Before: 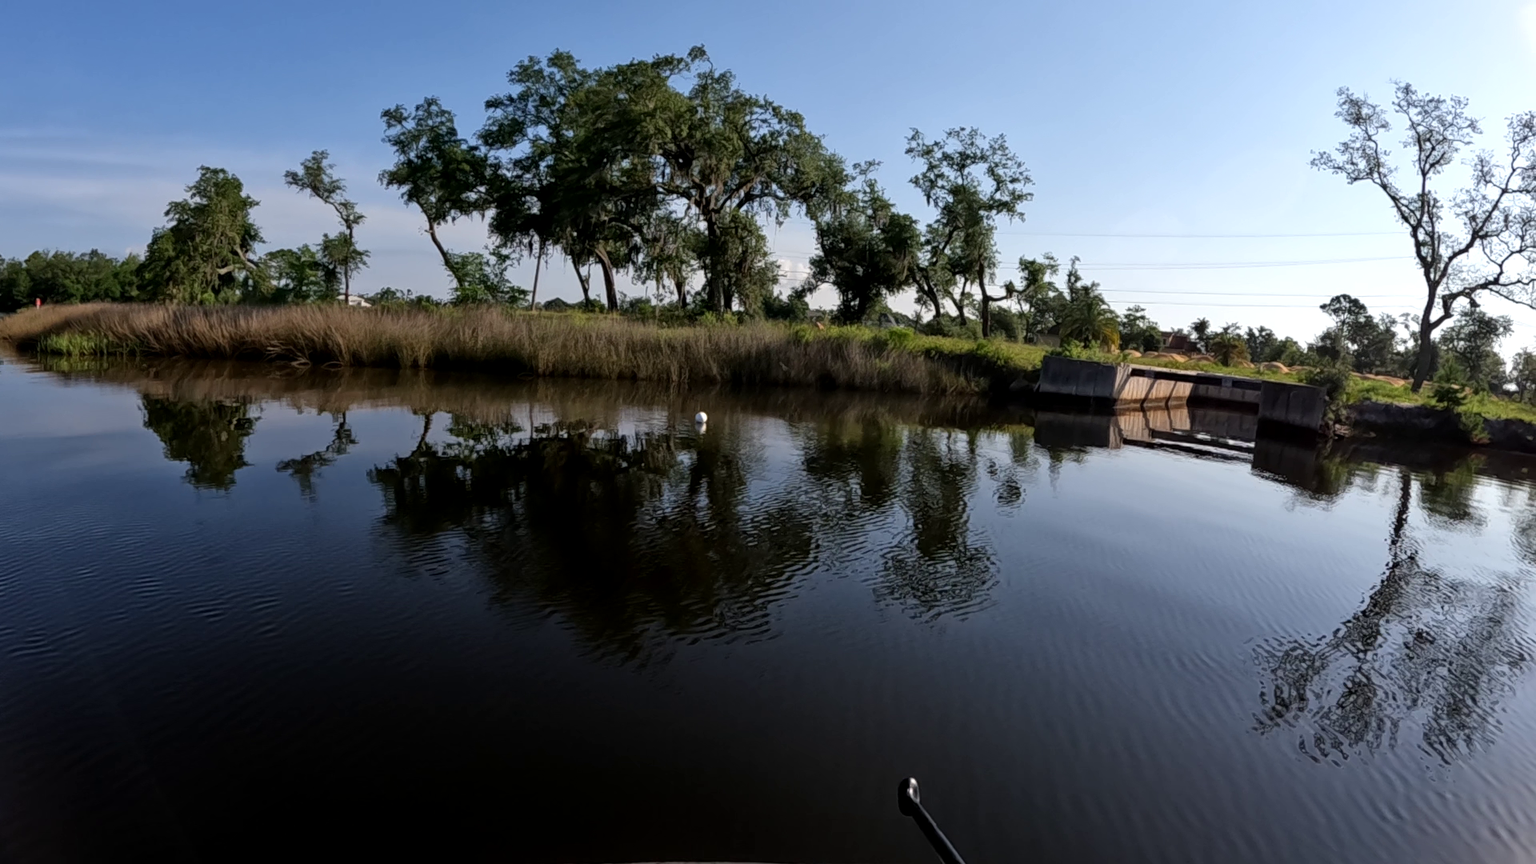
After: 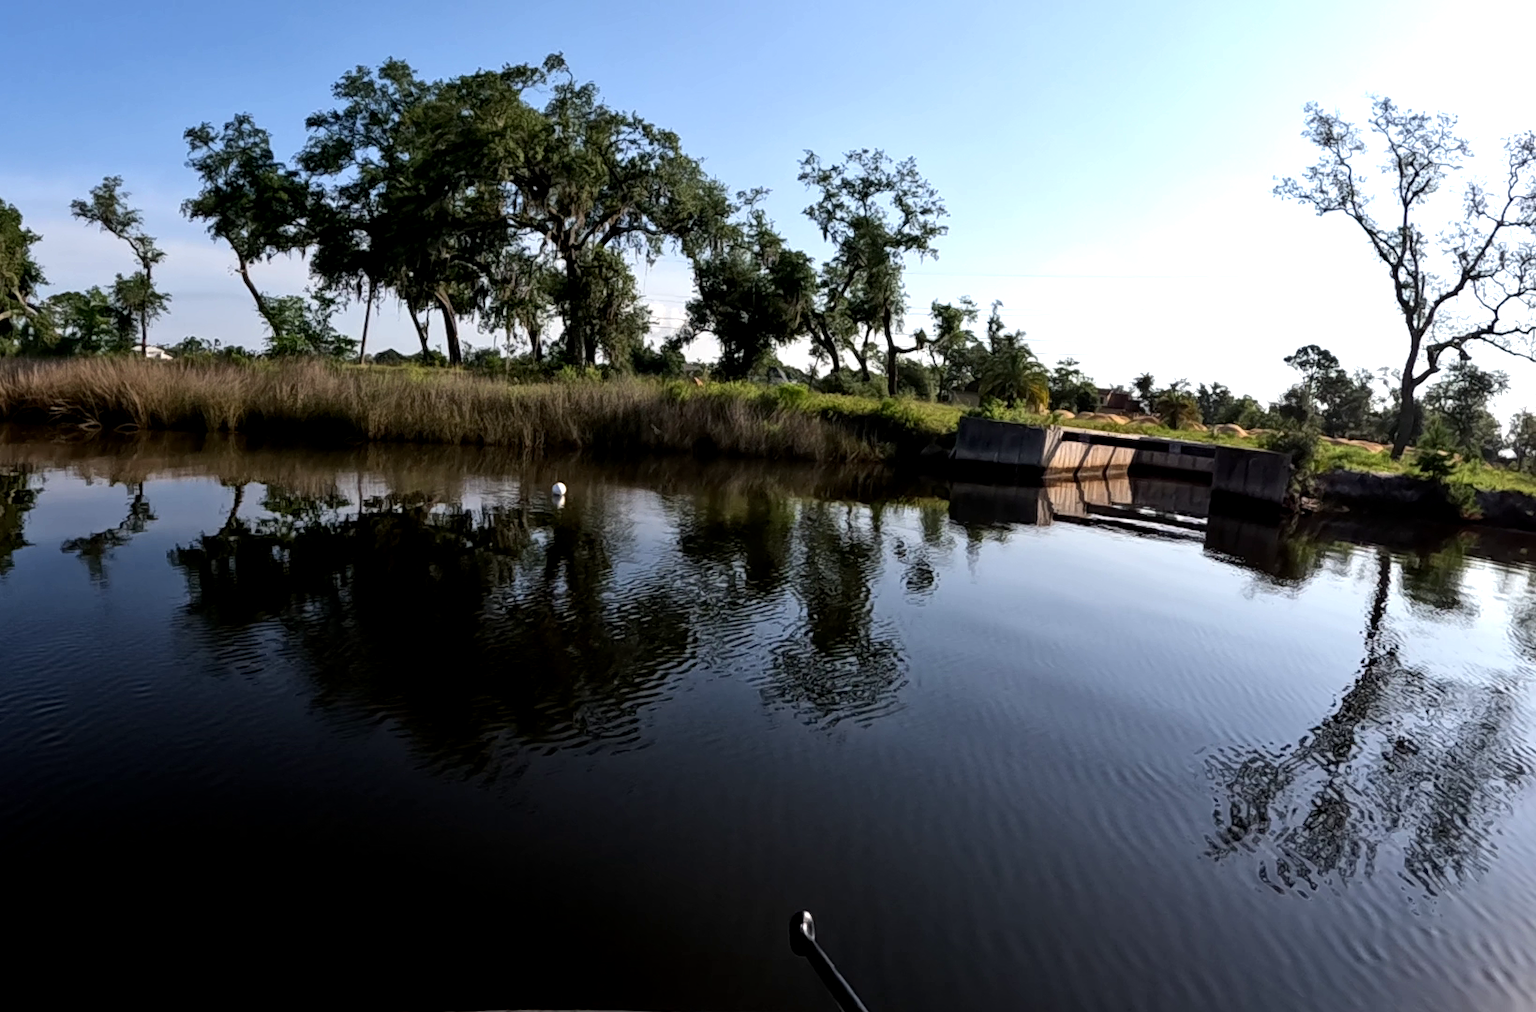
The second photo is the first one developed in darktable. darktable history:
tone equalizer: -8 EV -0.417 EV, -7 EV -0.389 EV, -6 EV -0.333 EV, -5 EV -0.222 EV, -3 EV 0.222 EV, -2 EV 0.333 EV, -1 EV 0.389 EV, +0 EV 0.417 EV, edges refinement/feathering 500, mask exposure compensation -1.57 EV, preserve details no
crop and rotate: left 14.584%
exposure: black level correction 0.002, exposure 0.15 EV, compensate highlight preservation false
